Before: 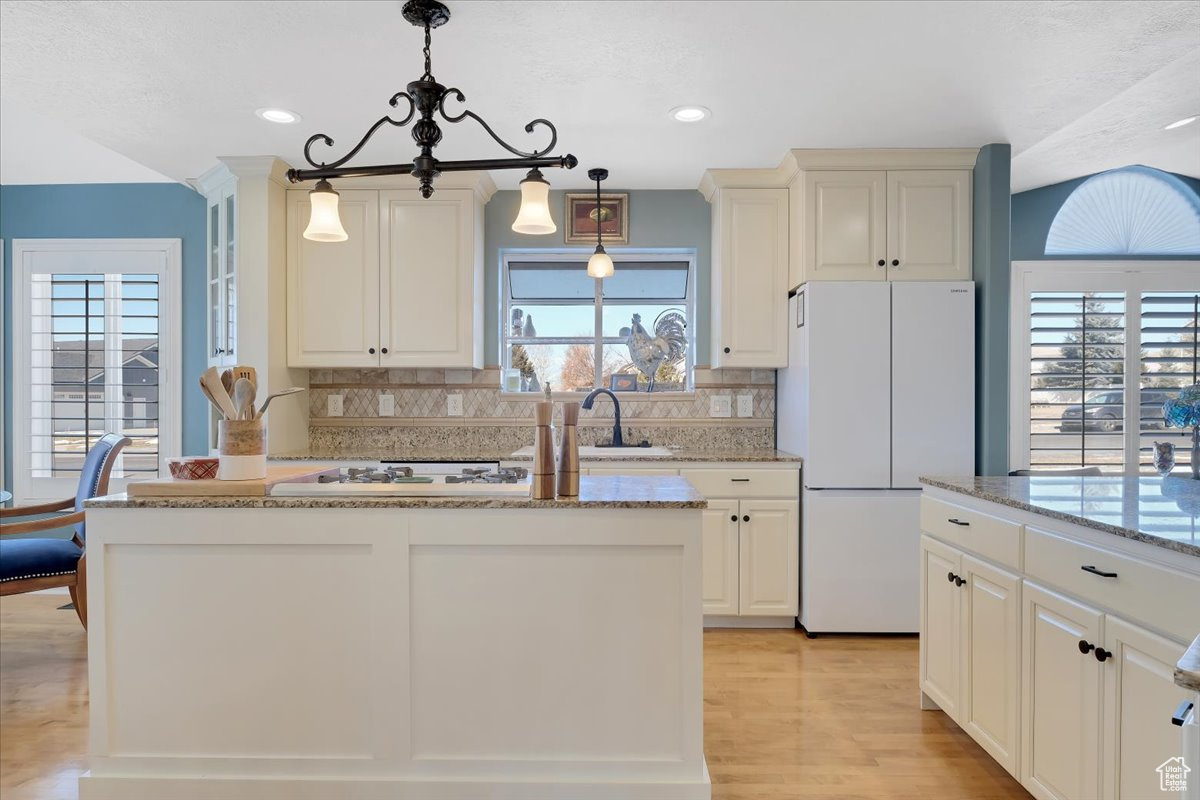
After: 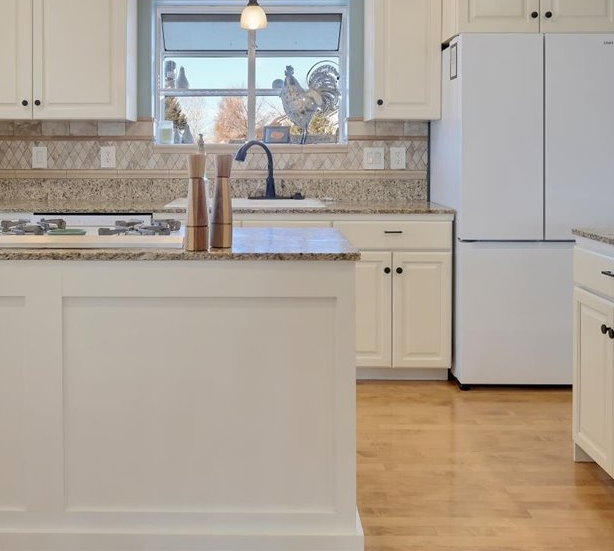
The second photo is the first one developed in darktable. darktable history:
crop and rotate: left 28.968%, top 31.008%, right 19.807%
